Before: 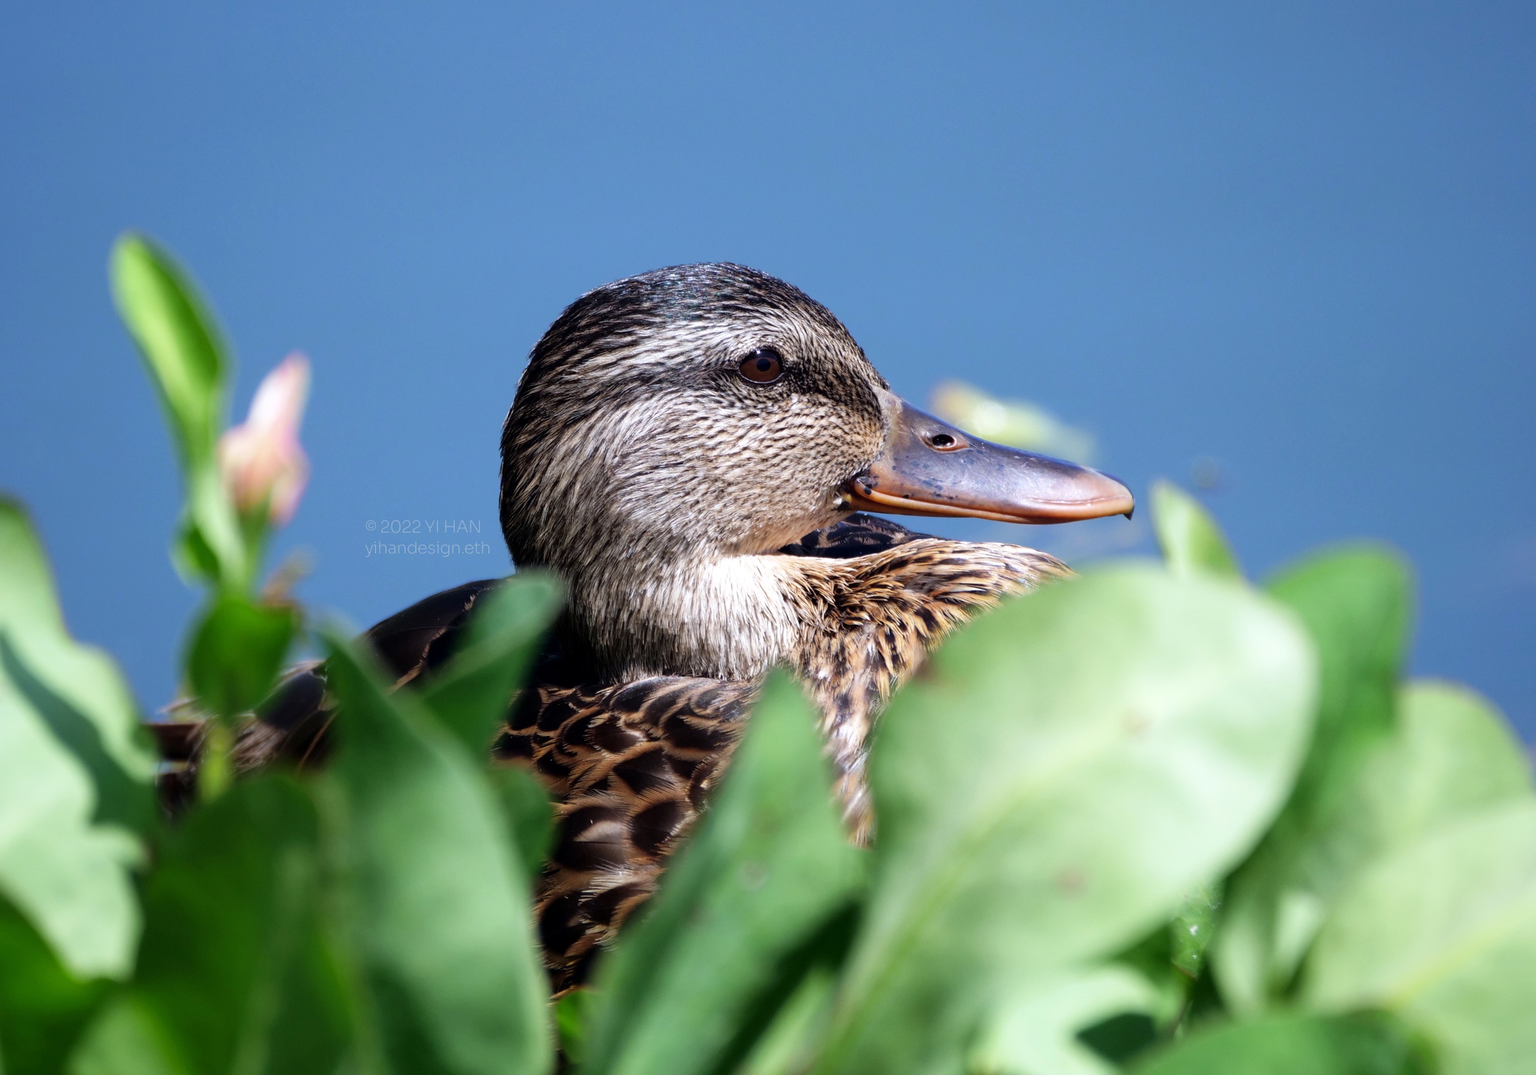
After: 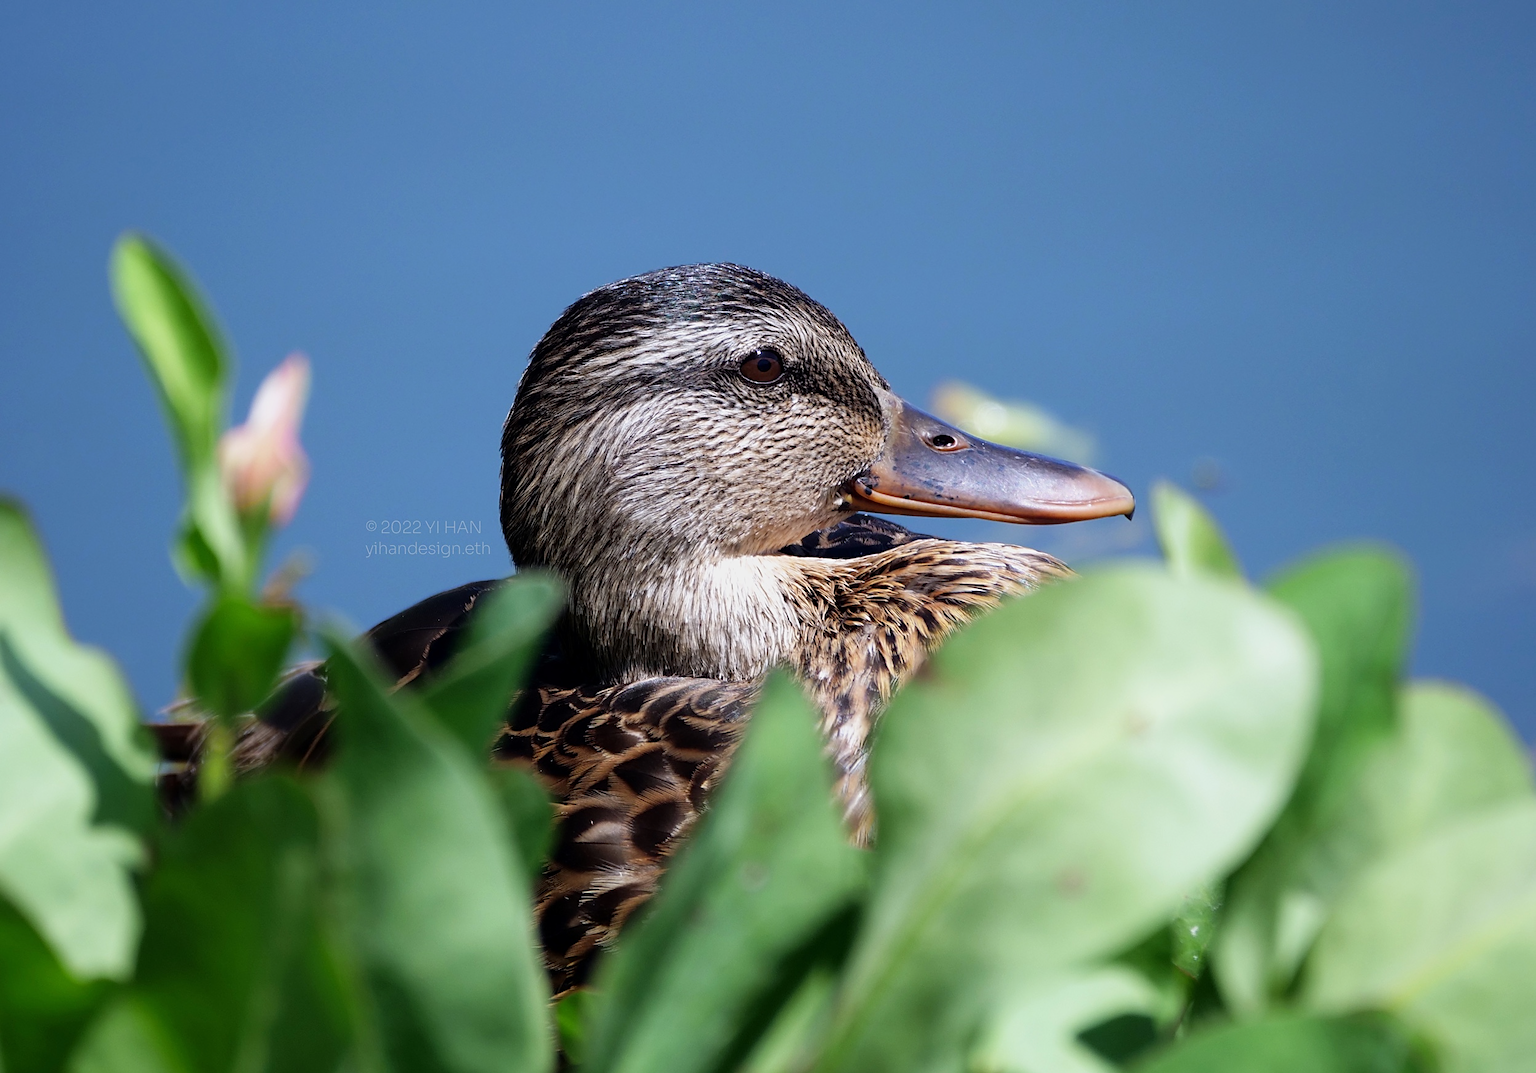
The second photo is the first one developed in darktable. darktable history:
exposure: exposure -0.21 EV, compensate highlight preservation false
crop: top 0.05%, bottom 0.098%
sharpen: on, module defaults
